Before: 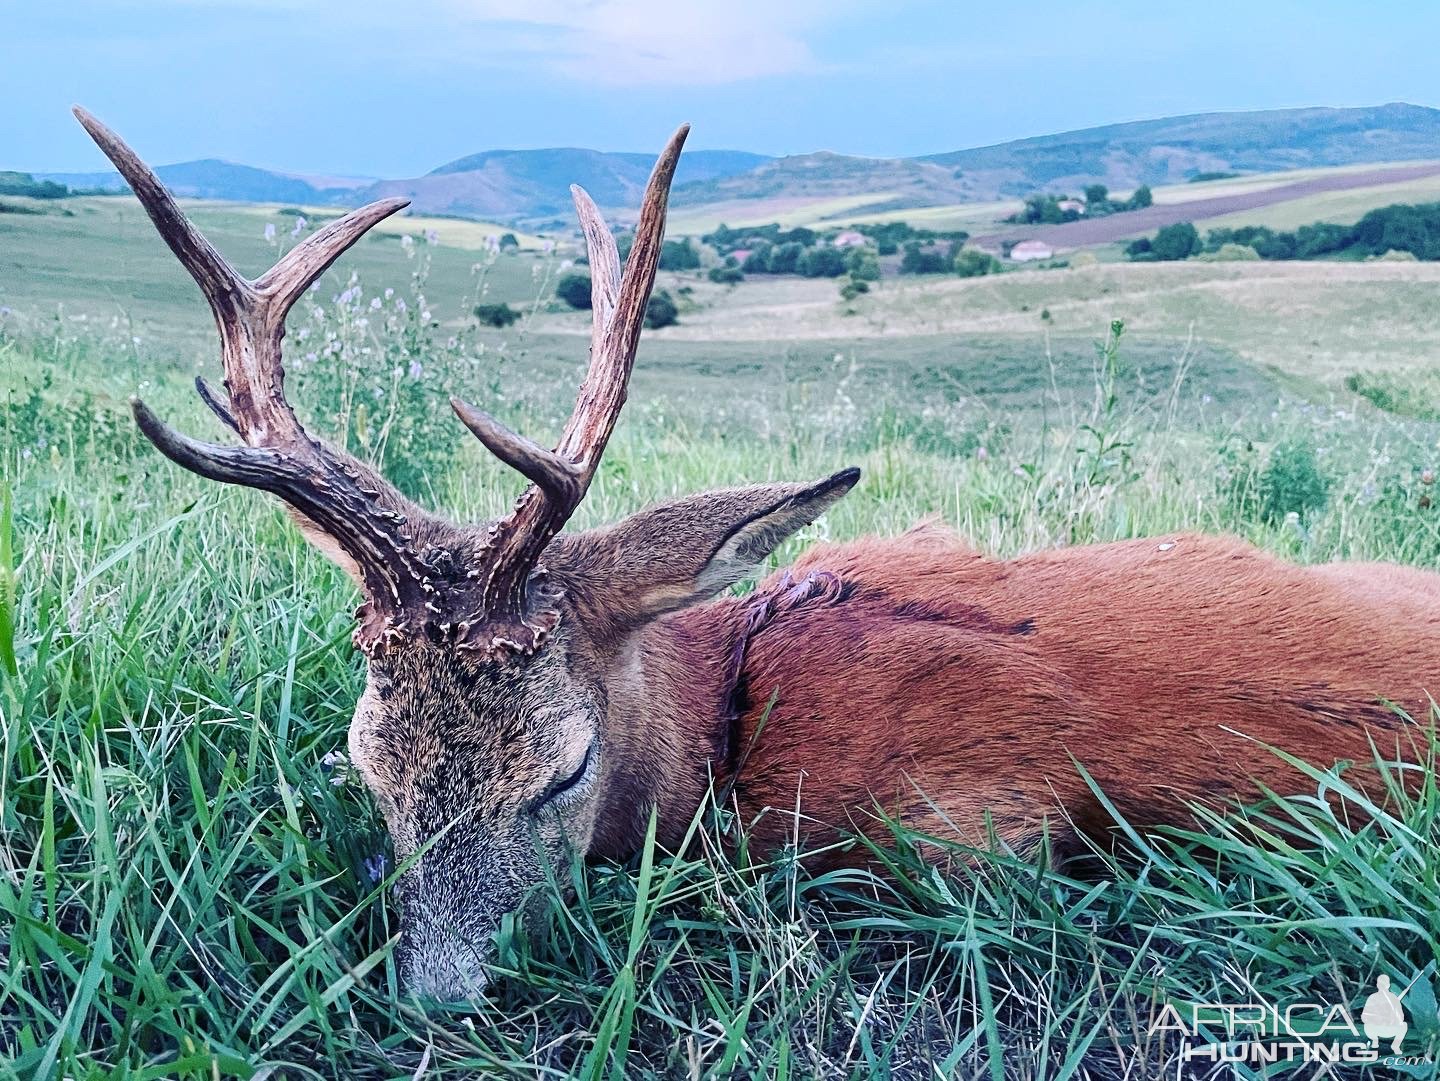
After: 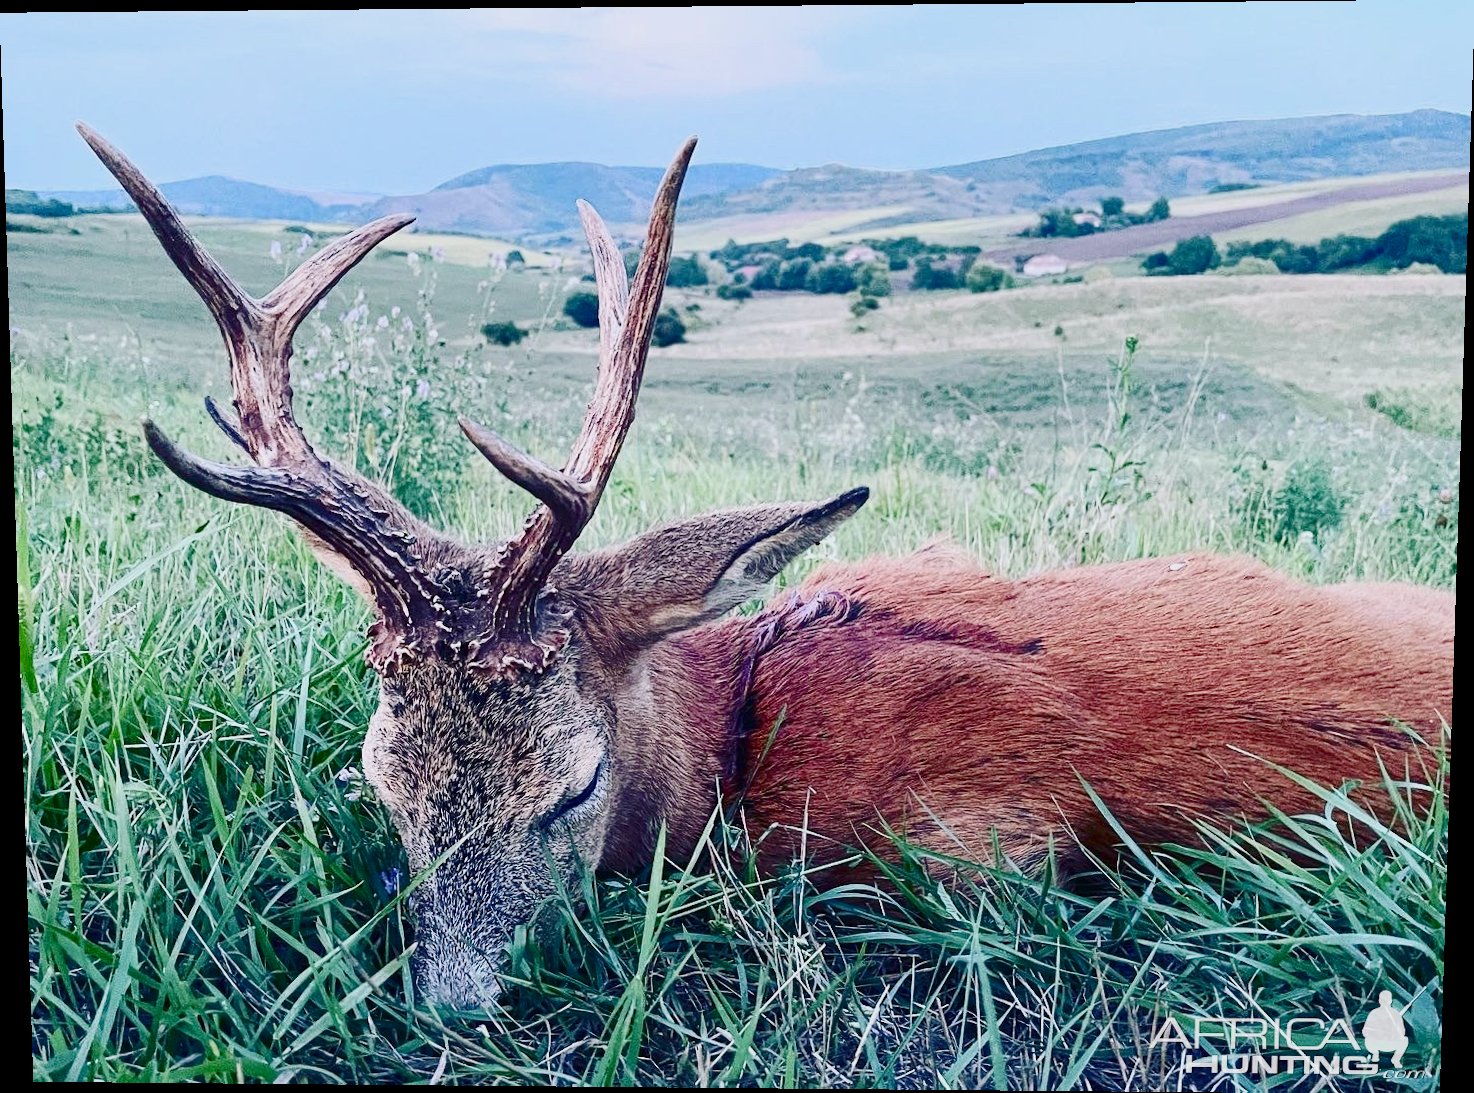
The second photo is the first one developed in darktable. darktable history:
rotate and perspective: lens shift (vertical) 0.048, lens shift (horizontal) -0.024, automatic cropping off
color balance rgb: shadows lift › chroma 1%, shadows lift › hue 113°, highlights gain › chroma 0.2%, highlights gain › hue 333°, perceptual saturation grading › global saturation 20%, perceptual saturation grading › highlights -50%, perceptual saturation grading › shadows 25%, contrast -20%
contrast brightness saturation: contrast 0.28
